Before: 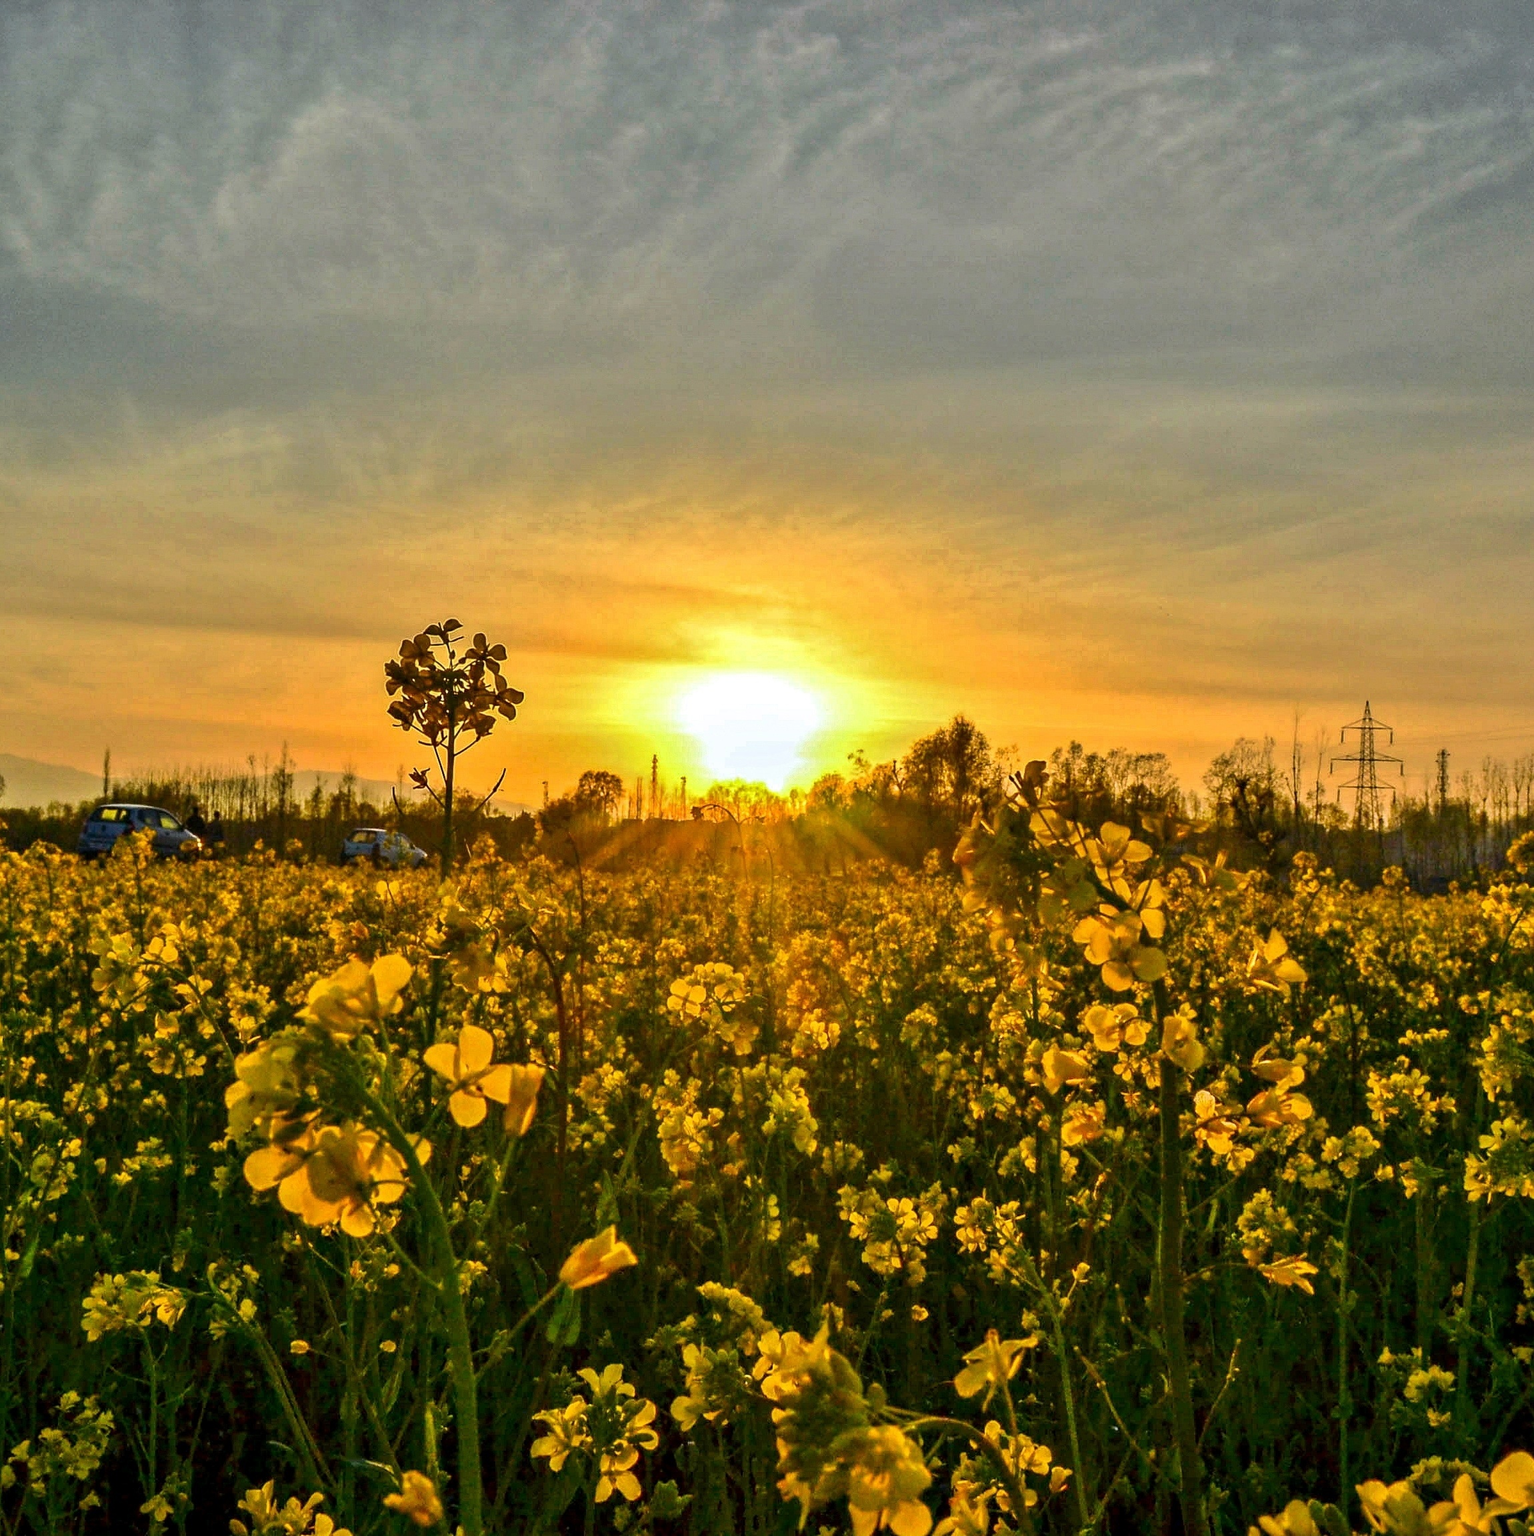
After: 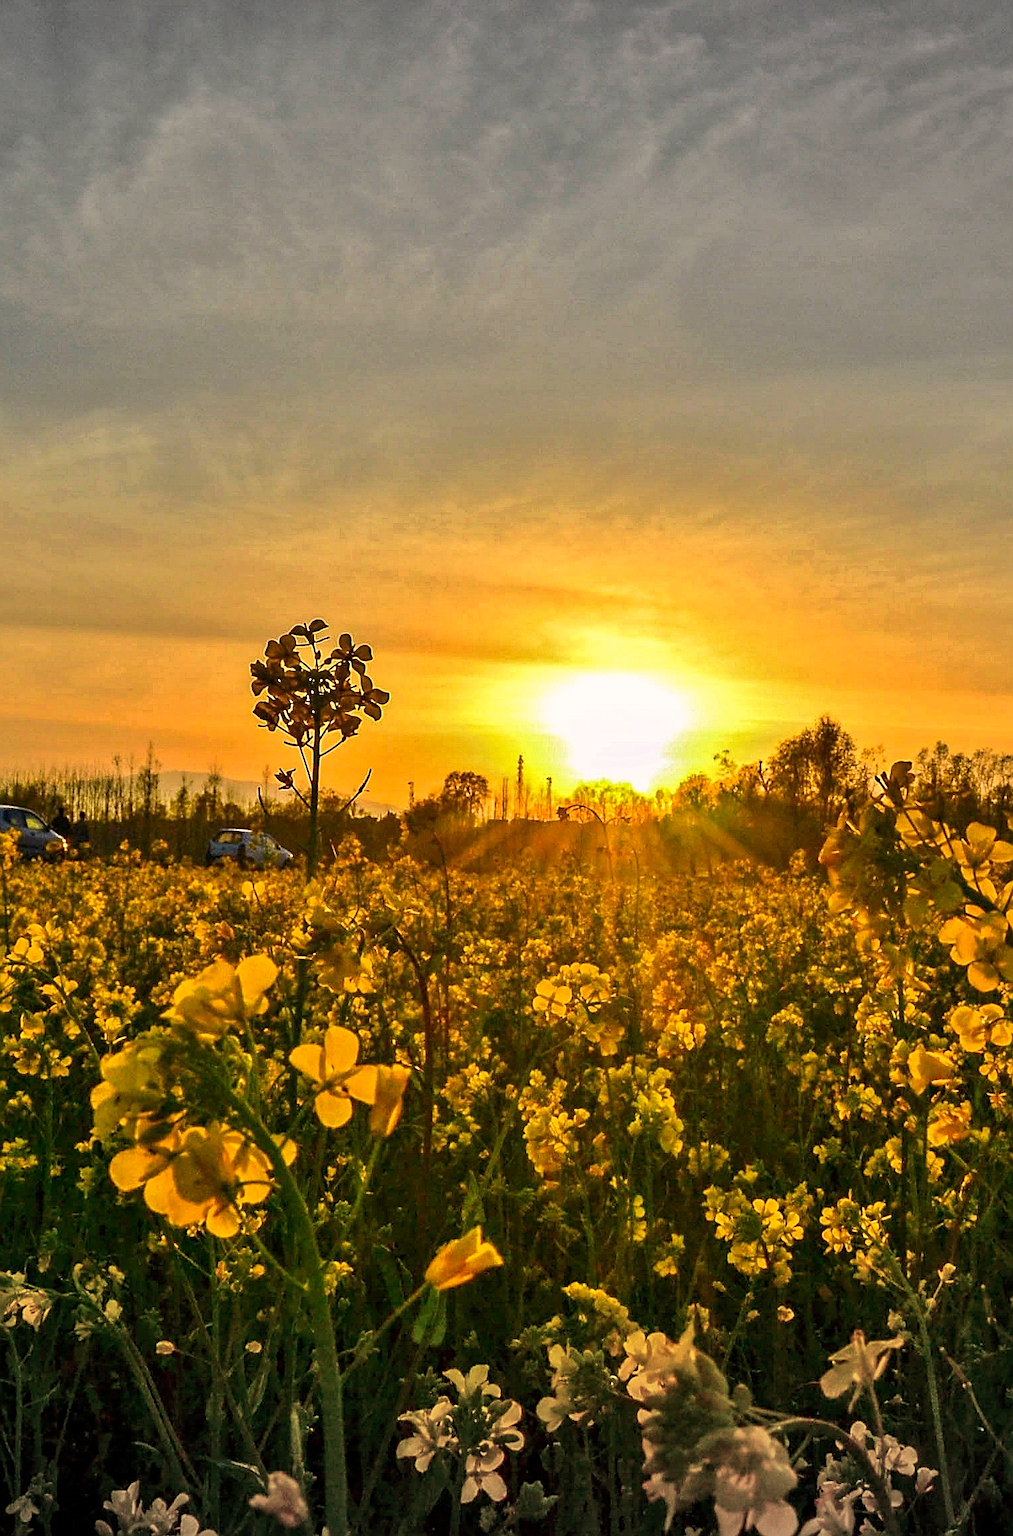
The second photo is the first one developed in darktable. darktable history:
color correction: highlights a* 5.92, highlights b* 4.86
crop and rotate: left 8.799%, right 25.184%
vignetting: fall-off start 99.26%, brightness -0.274, width/height ratio 1.307
sharpen: on, module defaults
